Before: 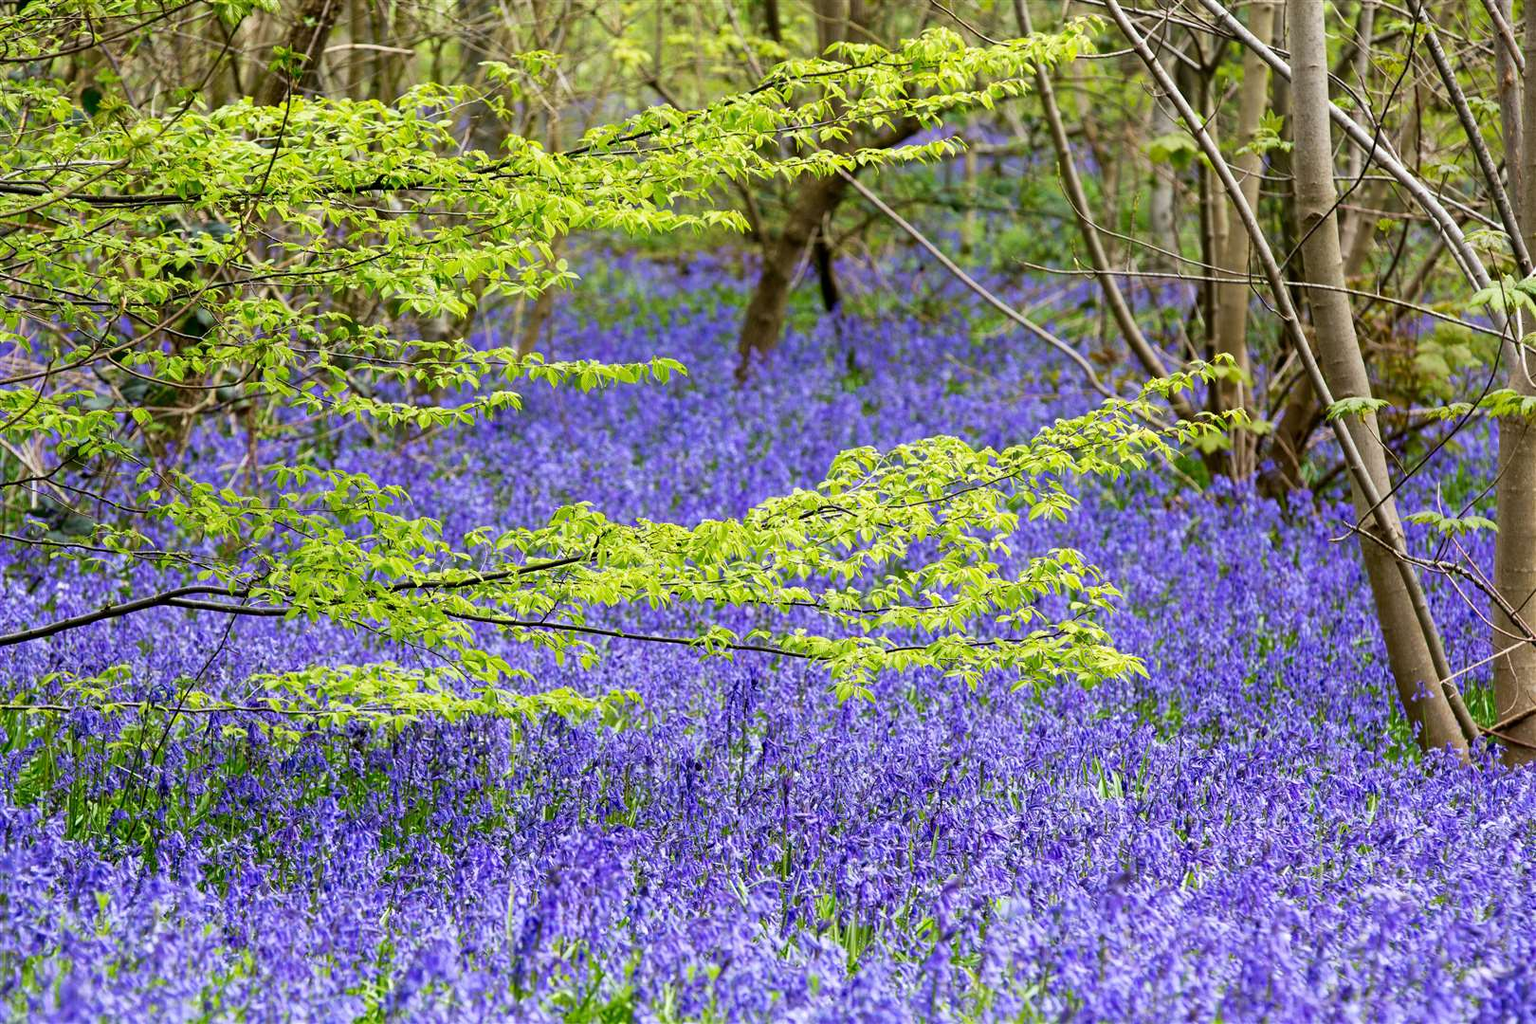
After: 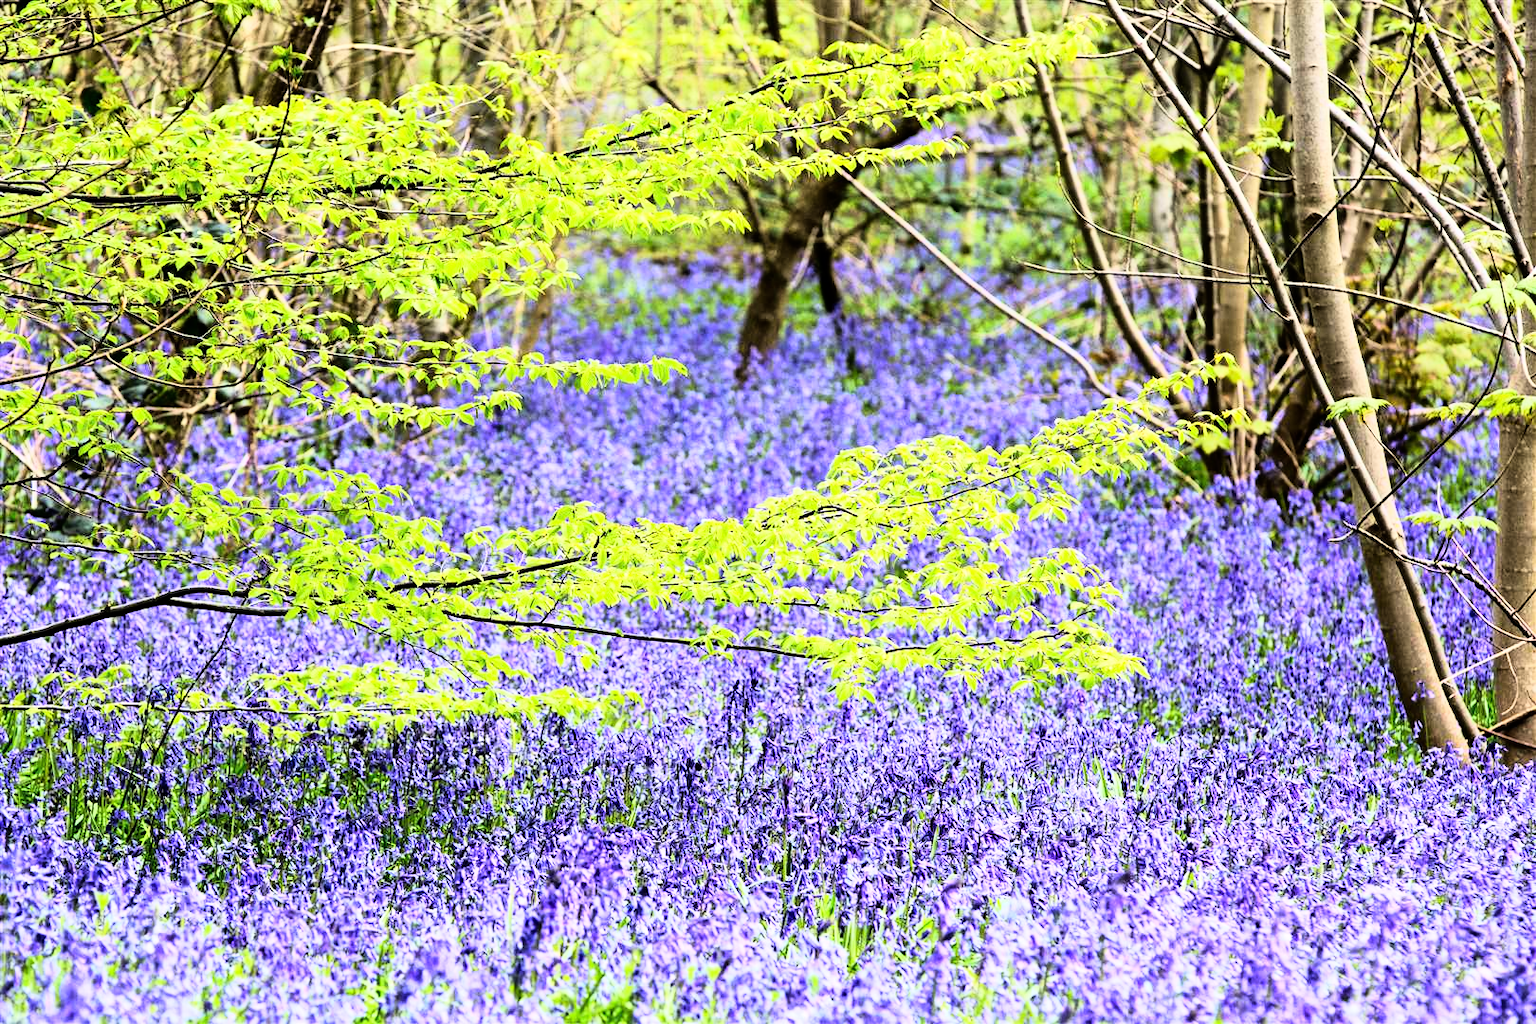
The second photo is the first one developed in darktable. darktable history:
exposure: exposure -0.157 EV, compensate highlight preservation false
rgb curve: curves: ch0 [(0, 0) (0.21, 0.15) (0.24, 0.21) (0.5, 0.75) (0.75, 0.96) (0.89, 0.99) (1, 1)]; ch1 [(0, 0.02) (0.21, 0.13) (0.25, 0.2) (0.5, 0.67) (0.75, 0.9) (0.89, 0.97) (1, 1)]; ch2 [(0, 0.02) (0.21, 0.13) (0.25, 0.2) (0.5, 0.67) (0.75, 0.9) (0.89, 0.97) (1, 1)], compensate middle gray true
